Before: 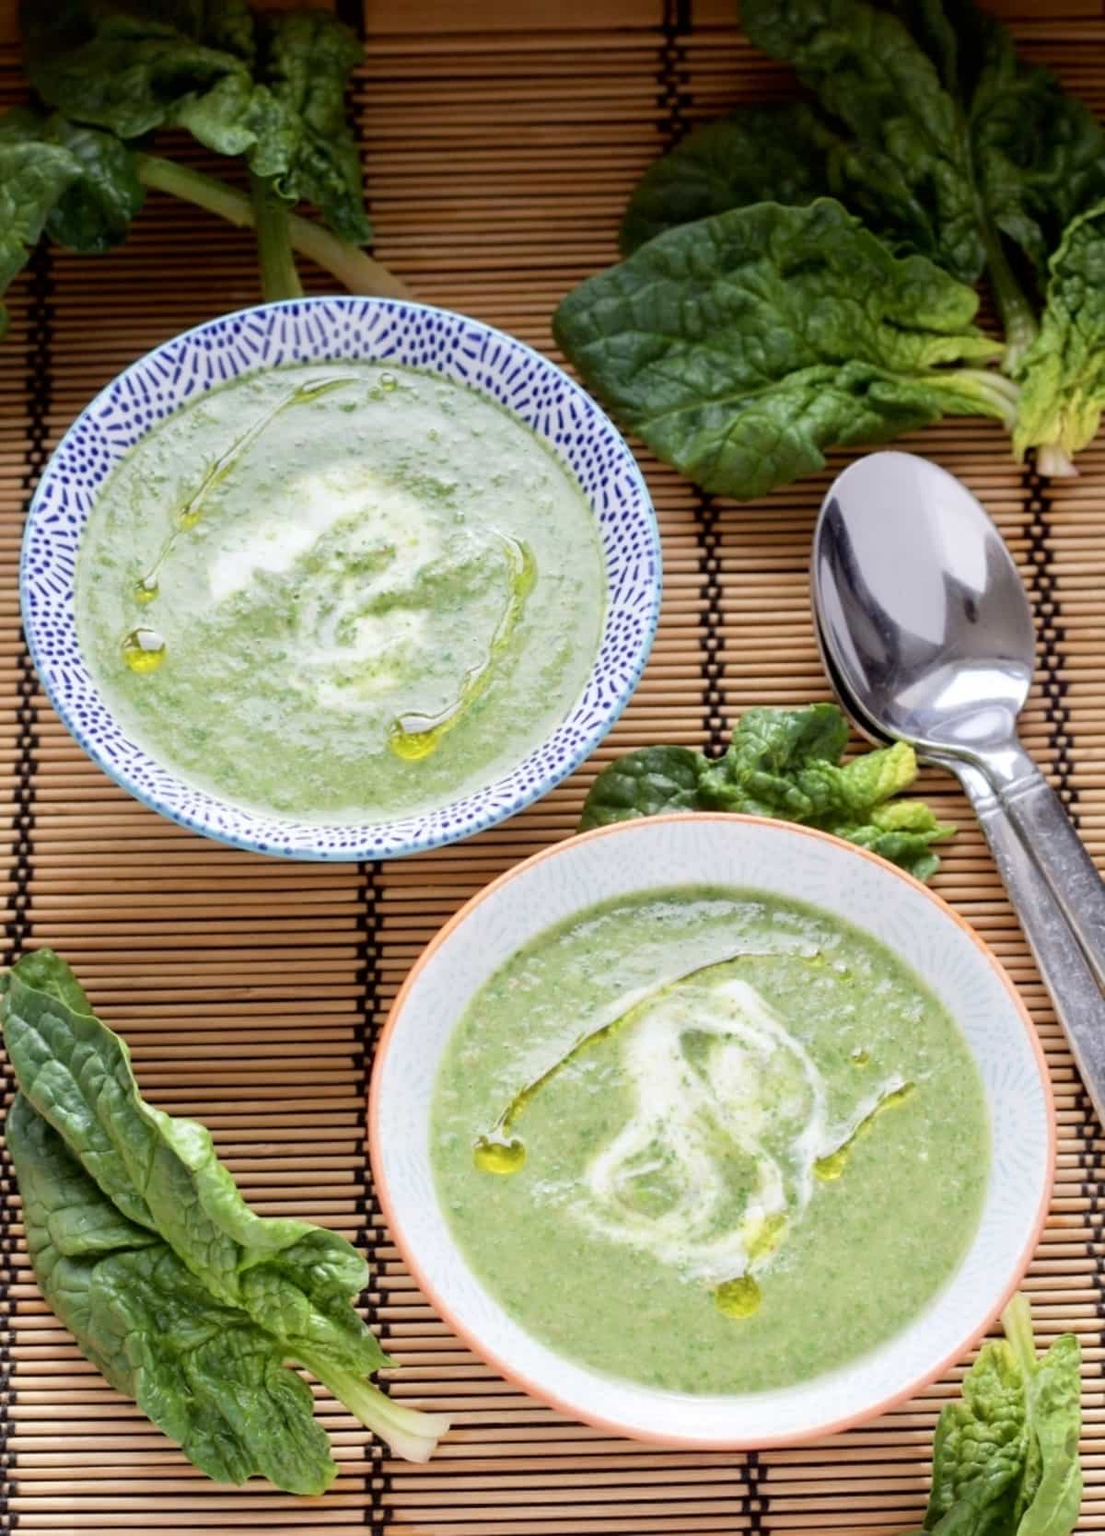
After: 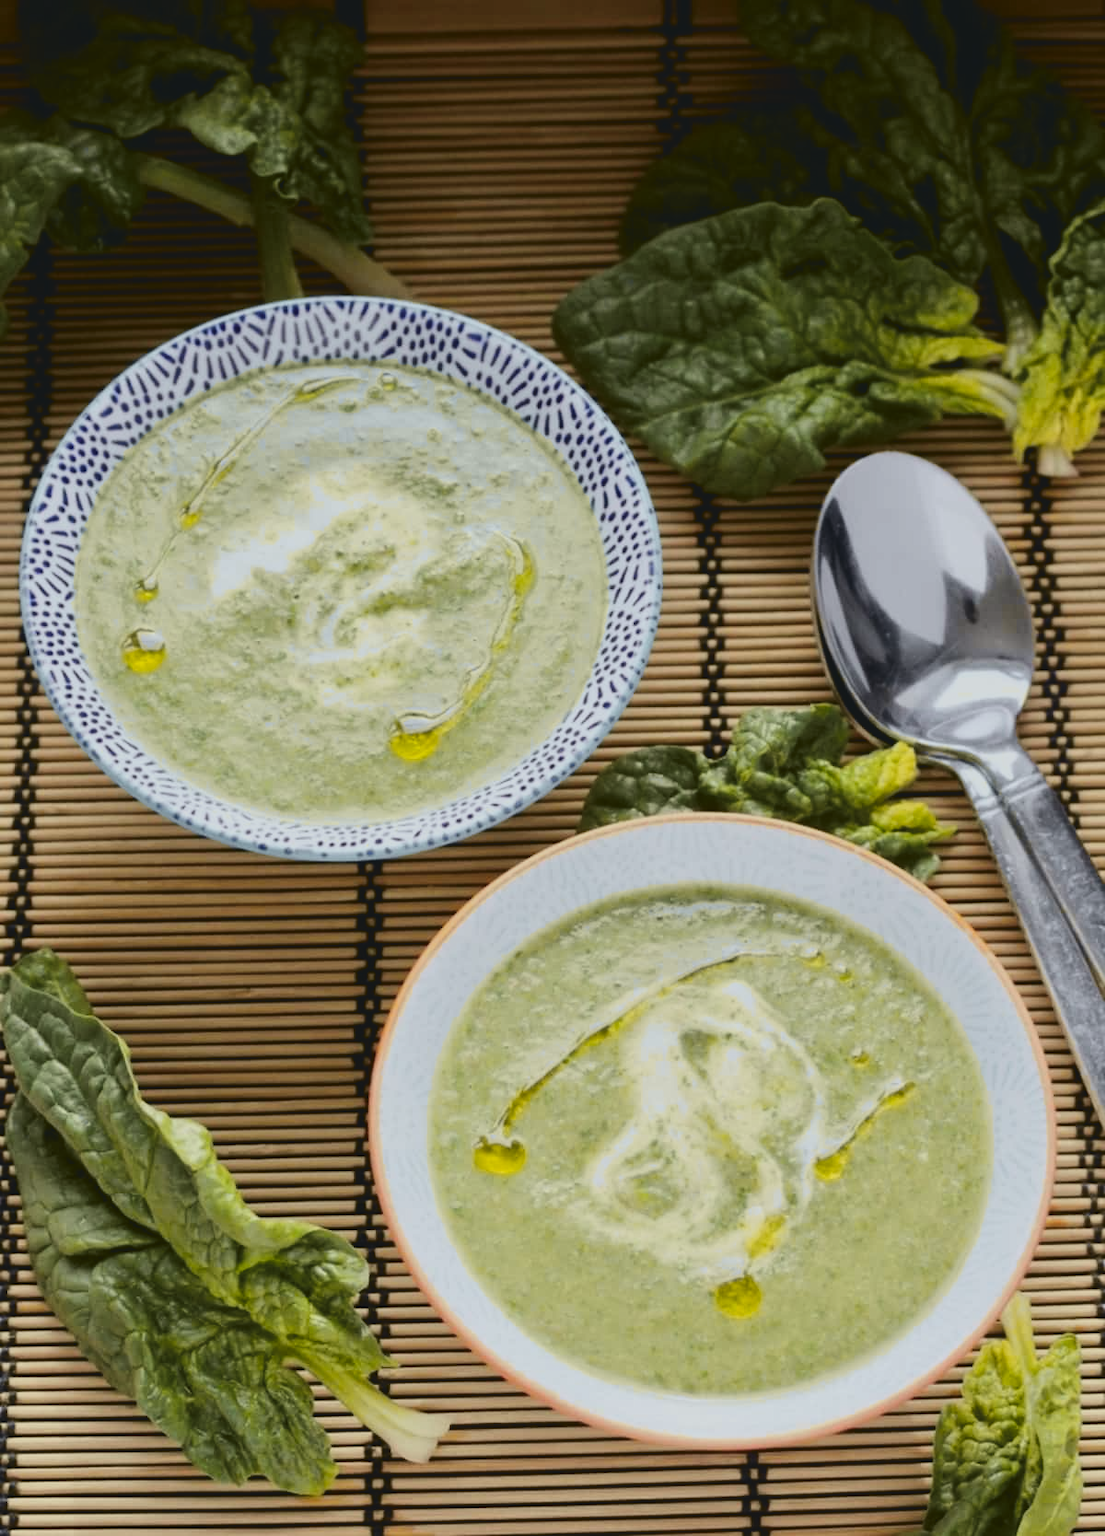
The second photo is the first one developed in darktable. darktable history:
exposure: black level correction -0.017, exposure -1.105 EV, compensate highlight preservation false
tone curve: curves: ch0 [(0, 0.029) (0.087, 0.084) (0.227, 0.239) (0.46, 0.576) (0.657, 0.796) (0.861, 0.932) (0.997, 0.951)]; ch1 [(0, 0) (0.353, 0.344) (0.45, 0.46) (0.502, 0.494) (0.534, 0.523) (0.573, 0.576) (0.602, 0.631) (0.647, 0.669) (1, 1)]; ch2 [(0, 0) (0.333, 0.346) (0.385, 0.395) (0.44, 0.466) (0.5, 0.493) (0.521, 0.56) (0.553, 0.579) (0.573, 0.599) (0.667, 0.777) (1, 1)], color space Lab, independent channels, preserve colors none
